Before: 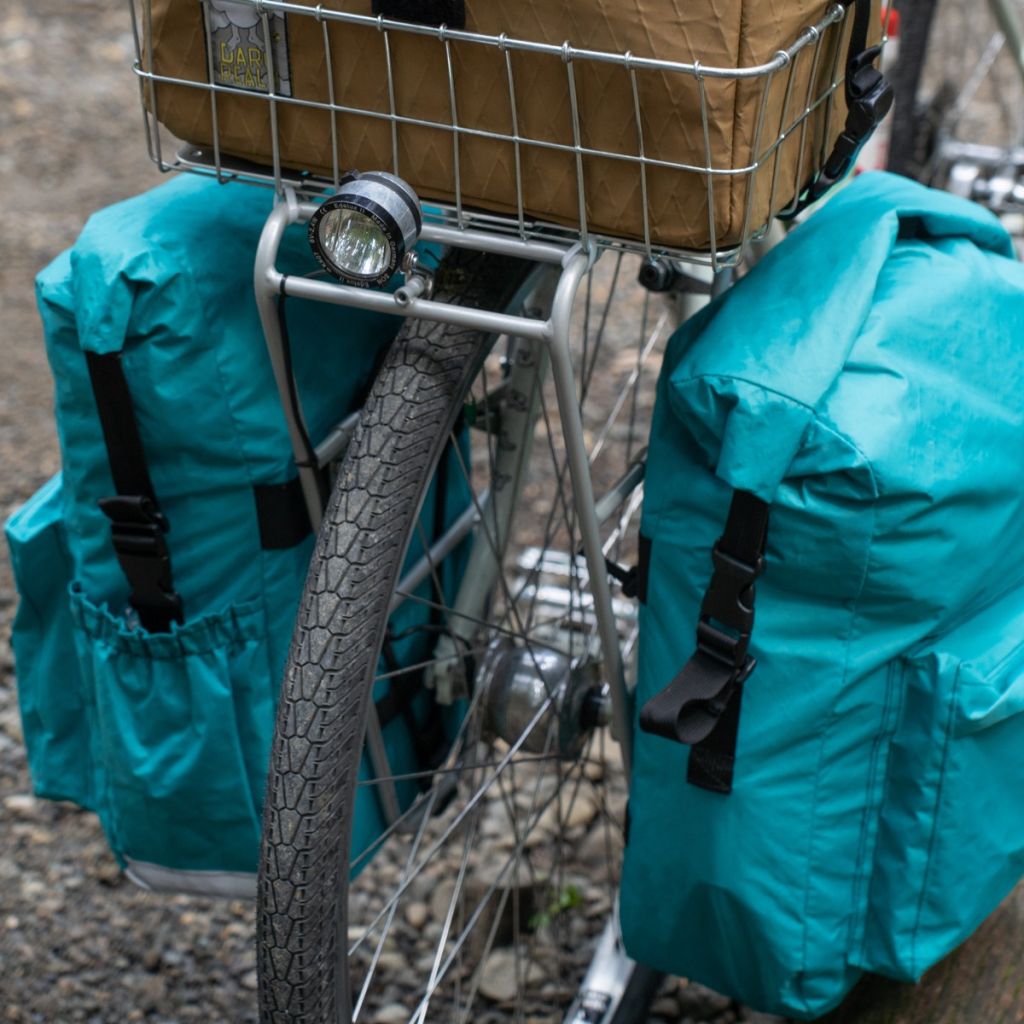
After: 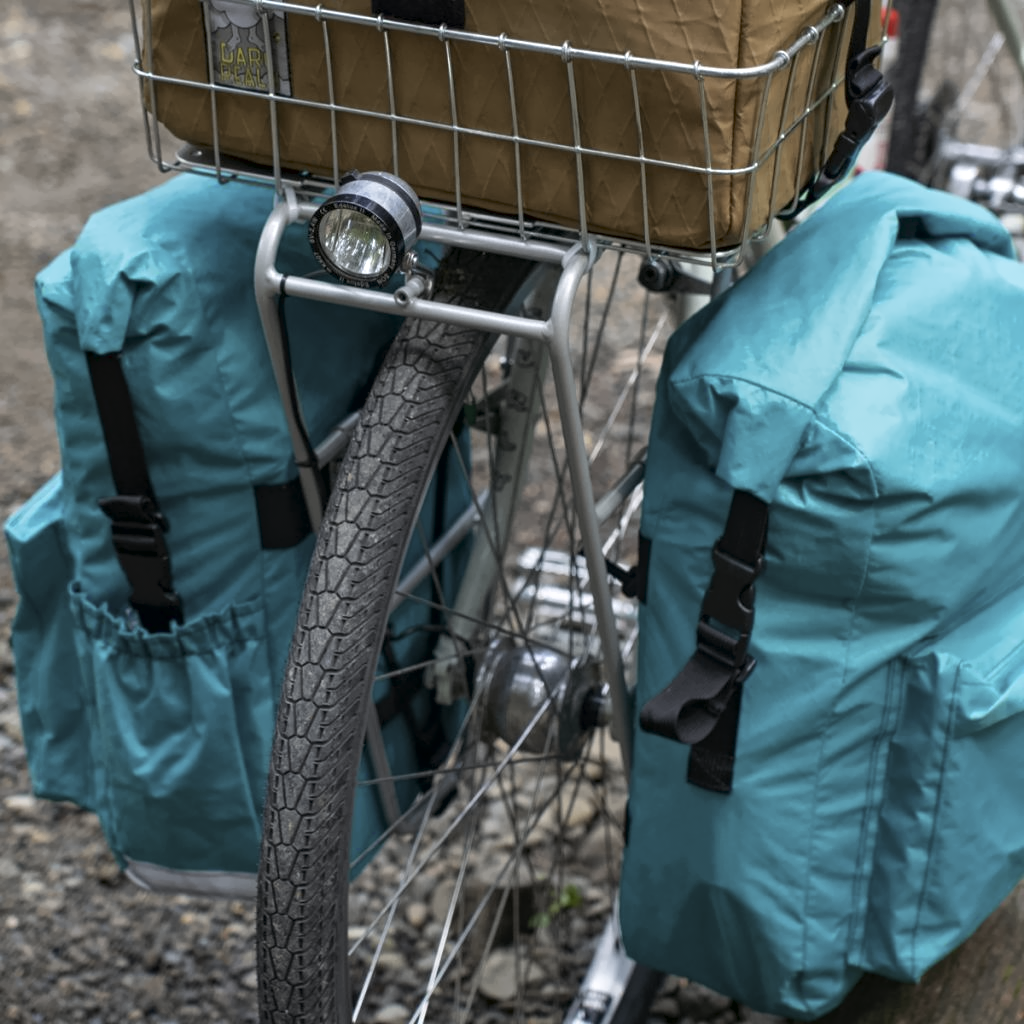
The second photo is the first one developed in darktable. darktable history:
highlight reconstruction: method reconstruct in LCh, clipping threshold 0
tone curve: color space Lab, independent channels
raw chromatic aberrations: iterations once
base curve: exposure shift 0
surface blur: radius 30, red 0.012, green 0.012, blue 0.012
denoise (profiled): strength 0.01, central pixel weight 0, a [0, 0, 0], y [[0, 0, 0.5 ×5] ×4, [0.5 ×7], [0.5 ×7]], fix various bugs in algorithm false, upgrade profiled transform false, color mode RGB, compensate highlight preservation false
contrast equalizer: y [[0.5, 0.504, 0.515, 0.527, 0.535, 0.534], [0.5 ×6], [0.491, 0.387, 0.179, 0.068, 0.068, 0.068], [0 ×5, 0.023], [0 ×6]]
local contrast: contrast 10, coarseness 25, detail 110%
